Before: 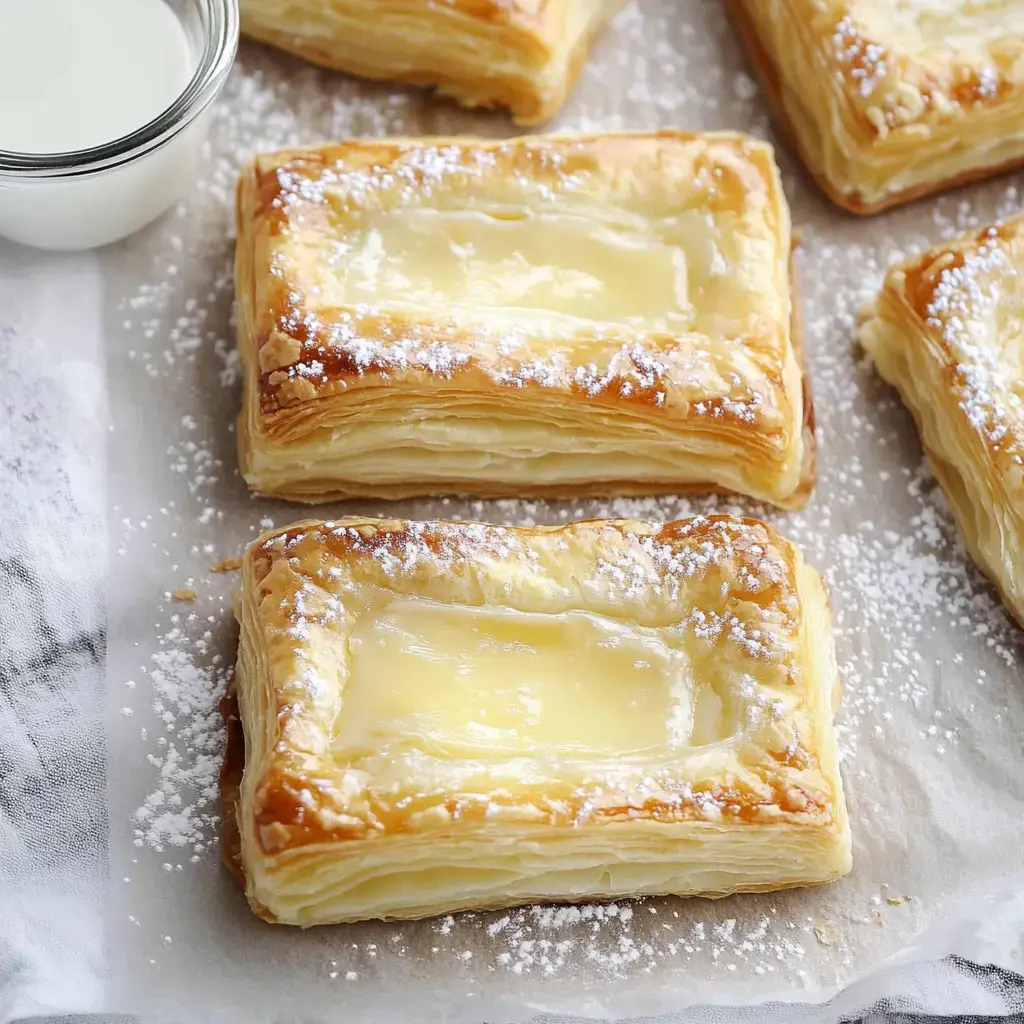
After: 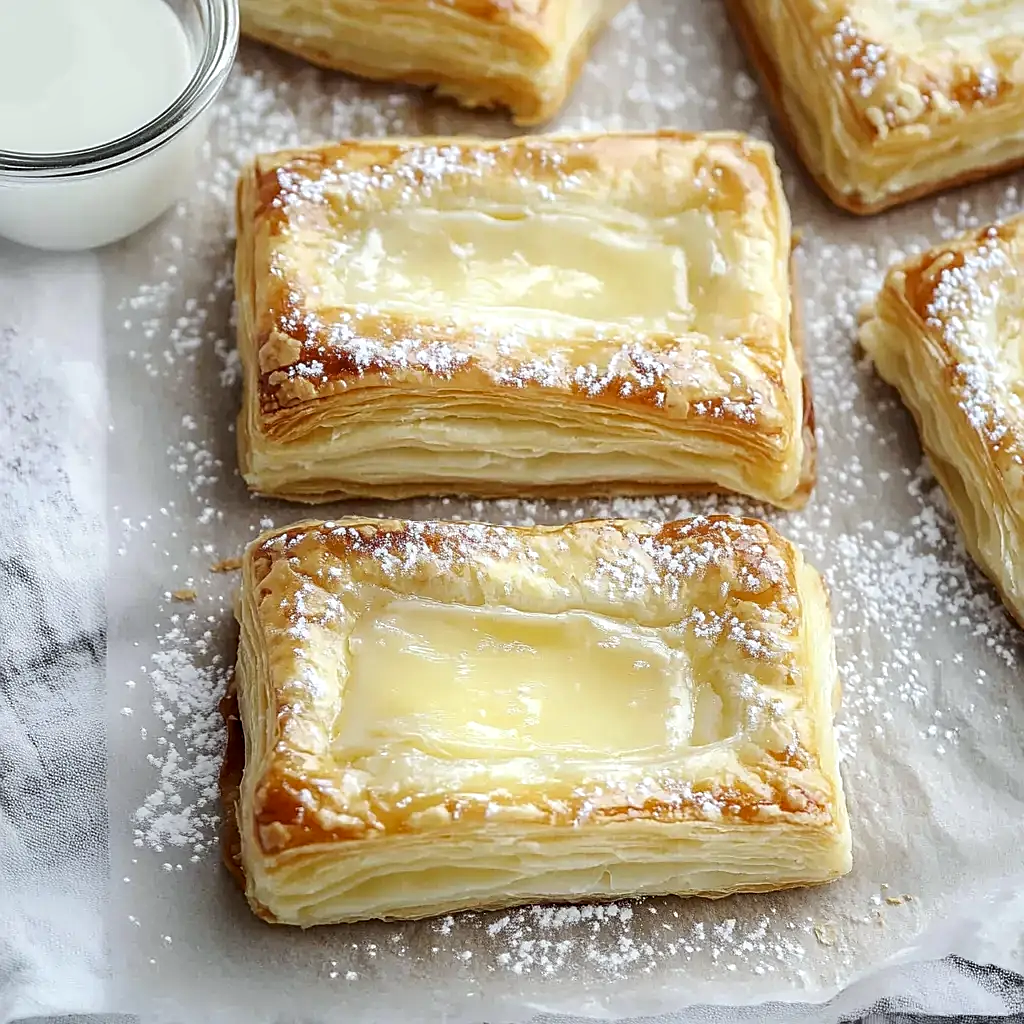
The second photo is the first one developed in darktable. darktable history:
local contrast: on, module defaults
sharpen: on, module defaults
white balance: red 0.978, blue 0.999
